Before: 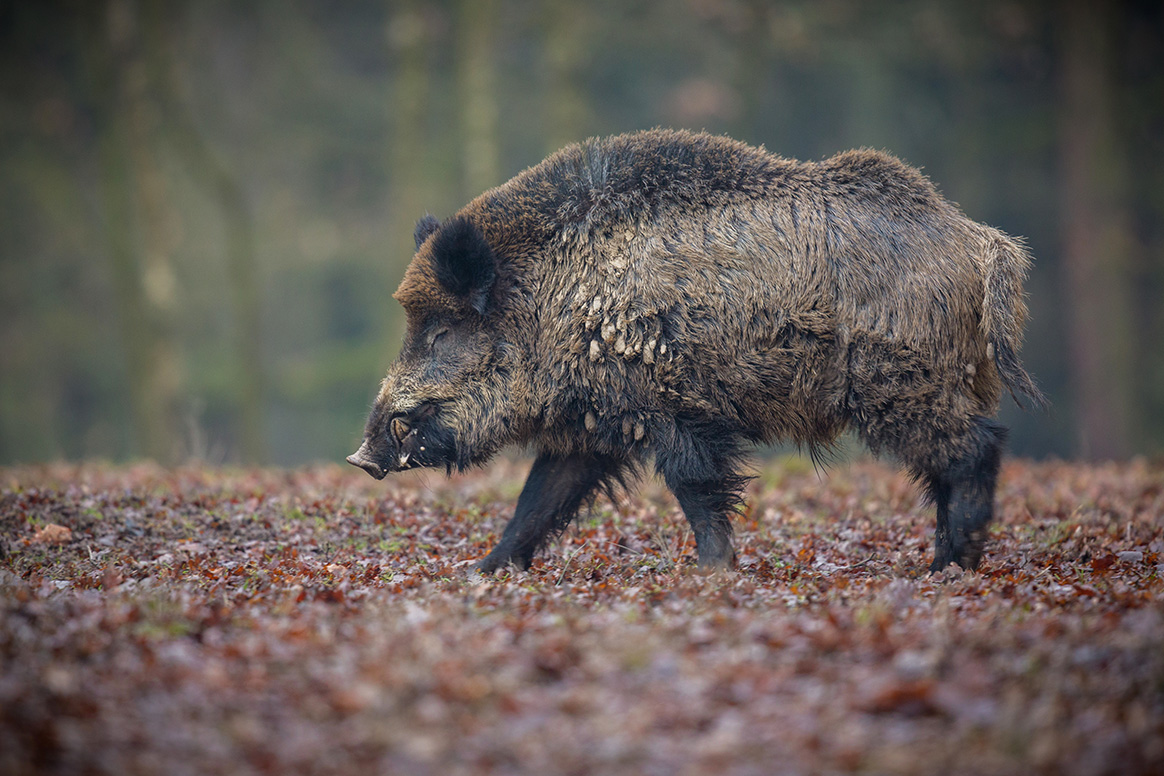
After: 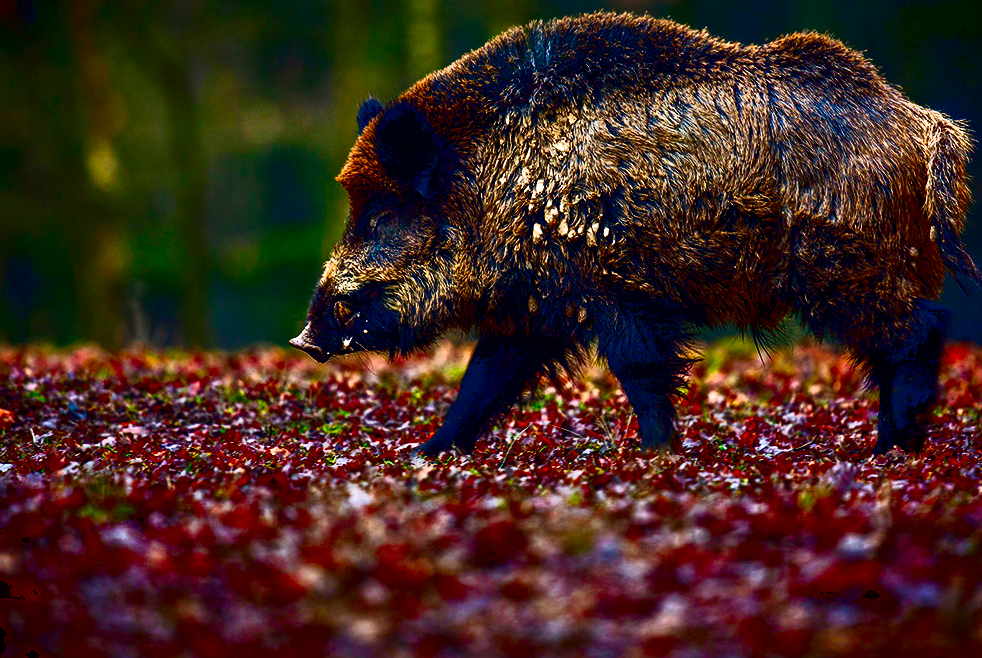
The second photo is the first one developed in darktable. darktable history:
exposure: black level correction 0.01, exposure 0.011 EV, compensate highlight preservation false
crop and rotate: left 4.953%, top 15.202%, right 10.648%
contrast brightness saturation: brightness -0.993, saturation 0.99
contrast equalizer: octaves 7, y [[0.6 ×6], [0.55 ×6], [0 ×6], [0 ×6], [0 ×6]]
shadows and highlights: shadows 52.53, soften with gaussian
